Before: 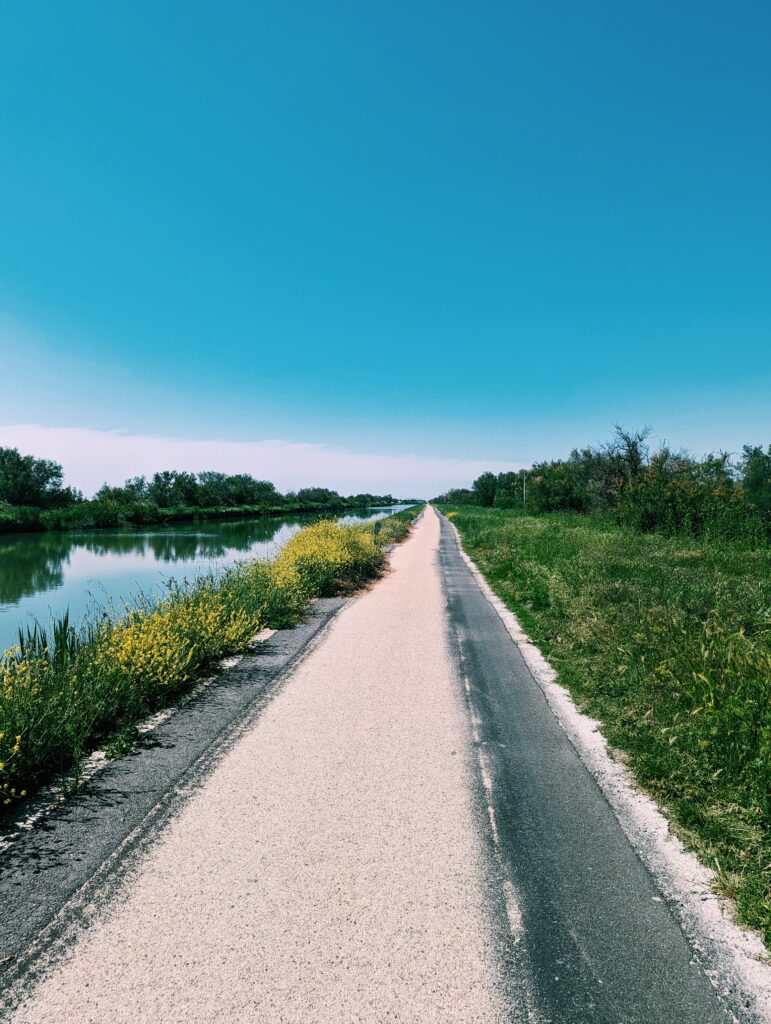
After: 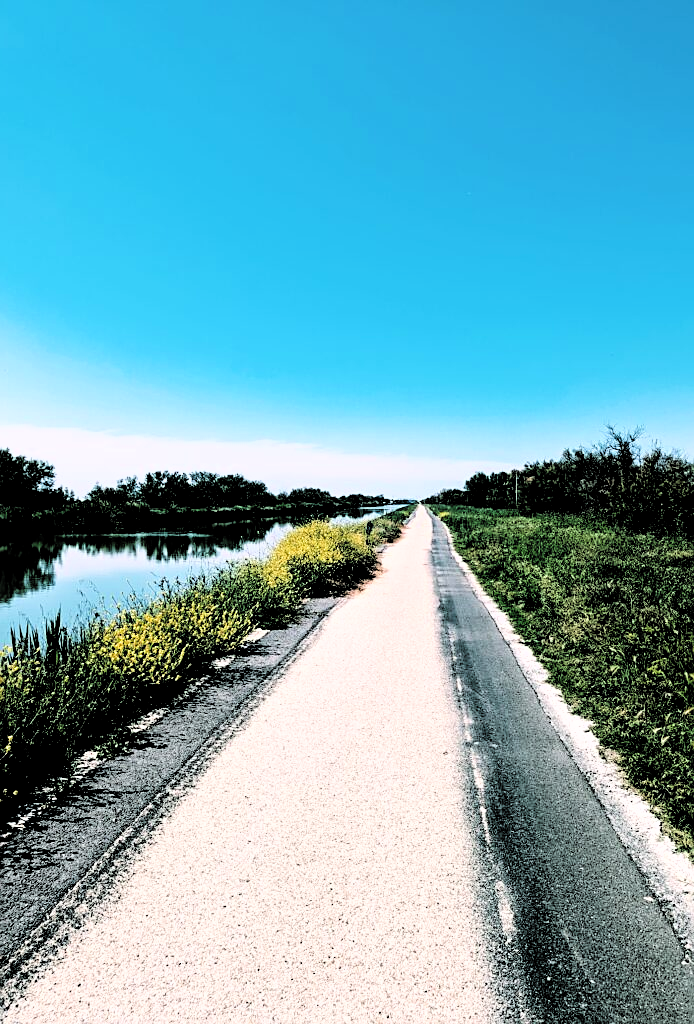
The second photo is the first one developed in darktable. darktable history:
crop and rotate: left 1.088%, right 8.807%
sharpen: on, module defaults
filmic rgb: middle gray luminance 13.55%, black relative exposure -1.97 EV, white relative exposure 3.1 EV, threshold 6 EV, target black luminance 0%, hardness 1.79, latitude 59.23%, contrast 1.728, highlights saturation mix 5%, shadows ↔ highlights balance -37.52%, add noise in highlights 0, color science v3 (2019), use custom middle-gray values true, iterations of high-quality reconstruction 0, contrast in highlights soft, enable highlight reconstruction true
